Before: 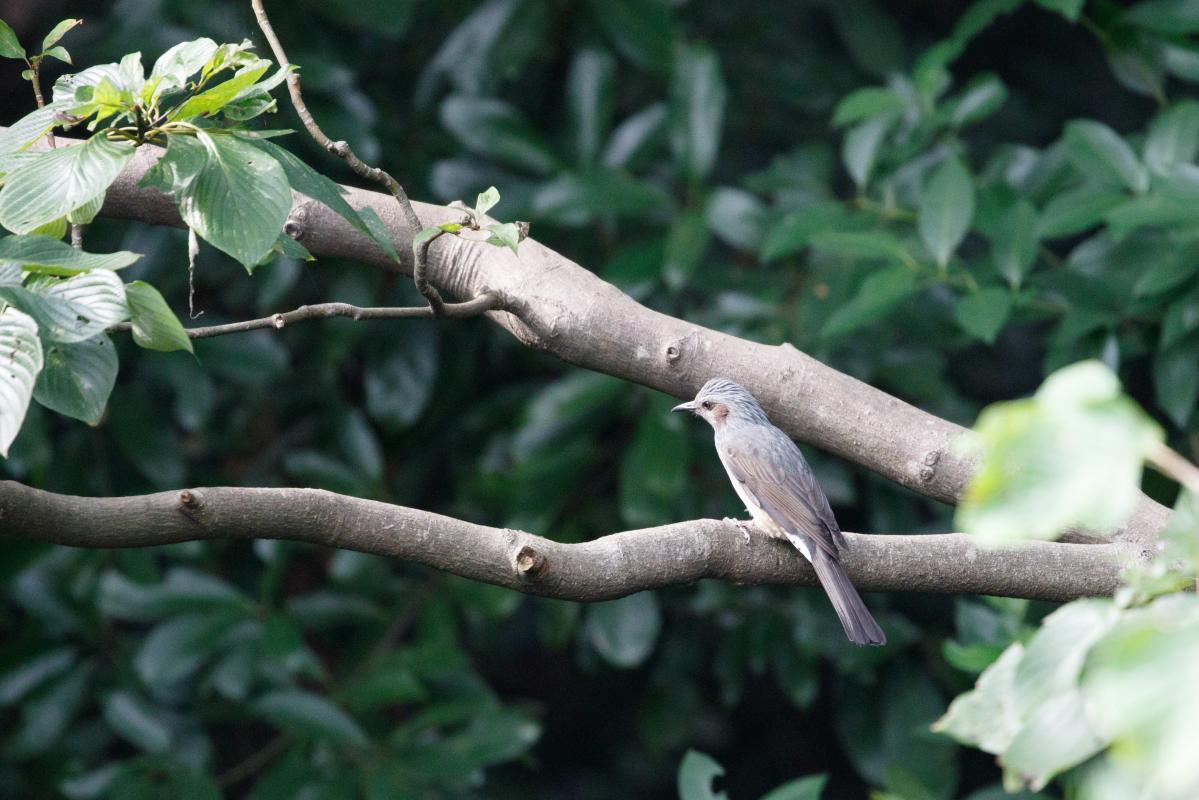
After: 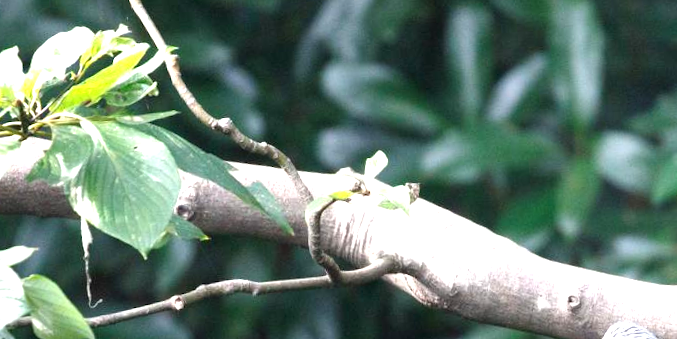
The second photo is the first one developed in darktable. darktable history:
exposure: black level correction 0, exposure 1.1 EV, compensate exposure bias true, compensate highlight preservation false
rotate and perspective: rotation -4.86°, automatic cropping off
crop: left 10.121%, top 10.631%, right 36.218%, bottom 51.526%
